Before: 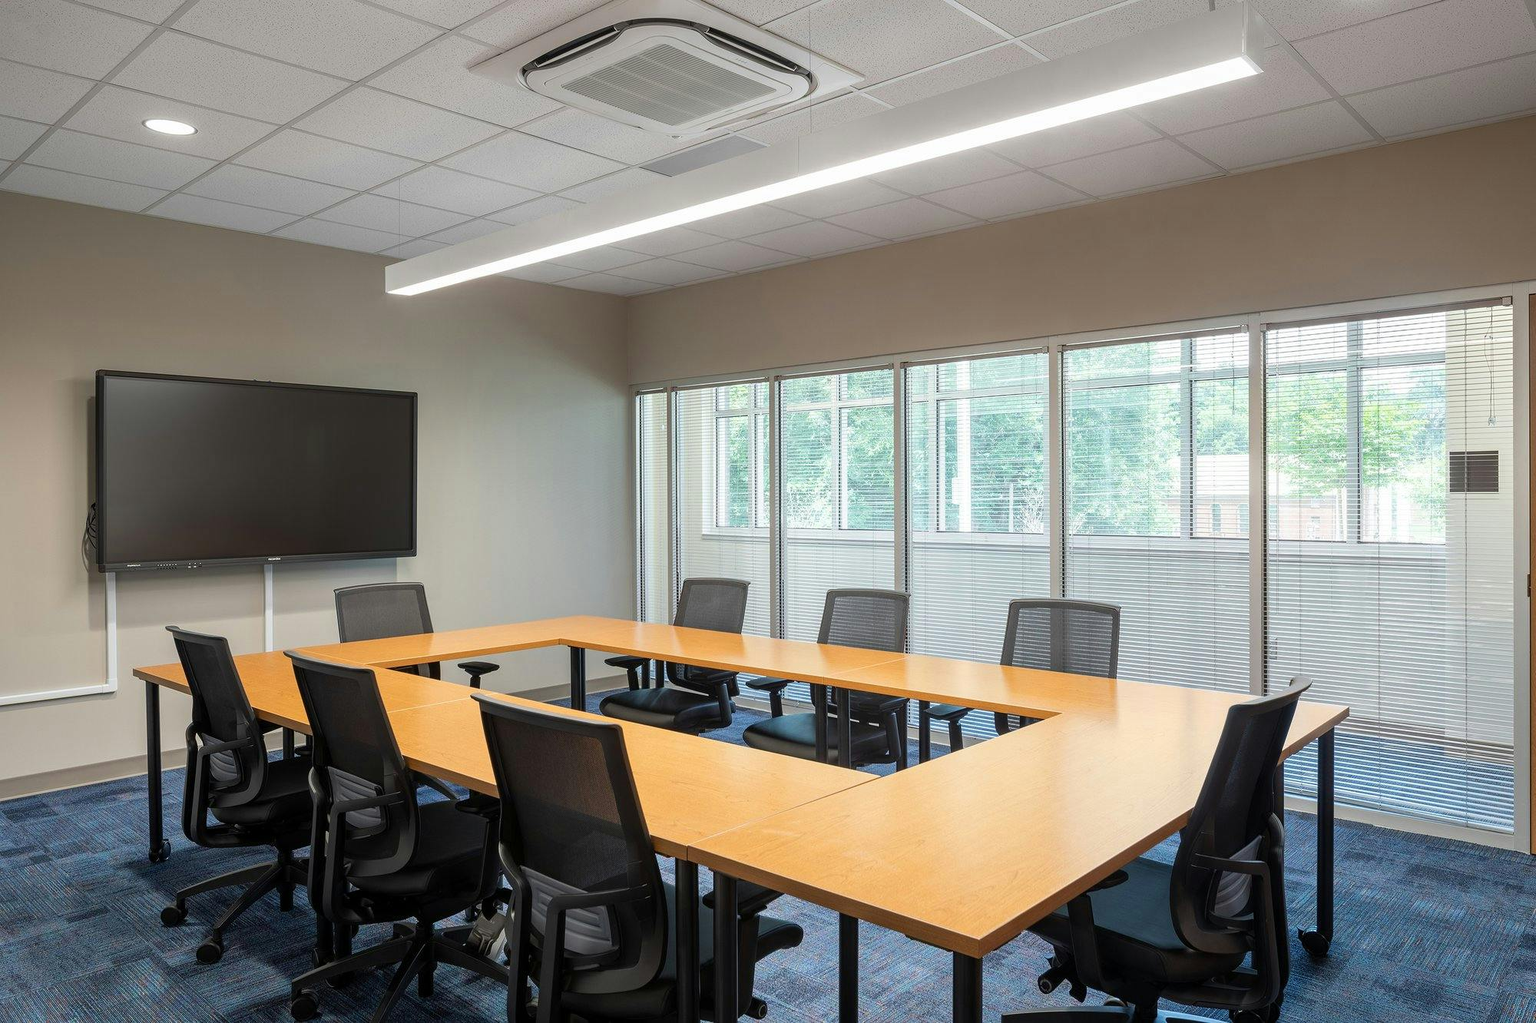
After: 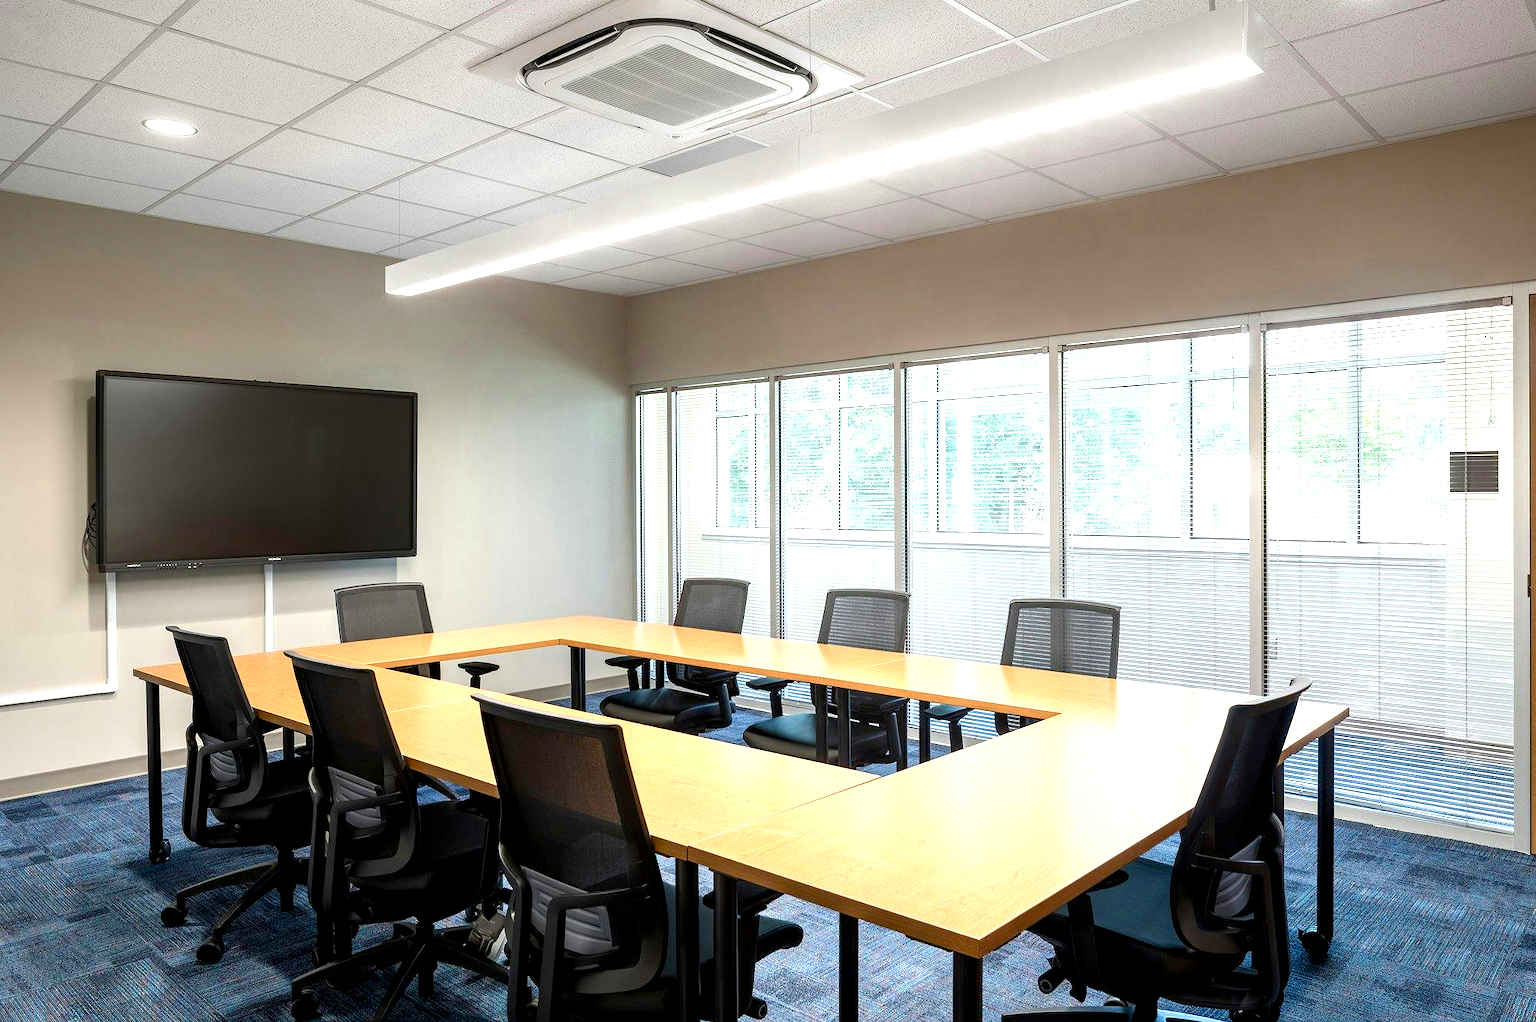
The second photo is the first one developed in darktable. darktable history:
color balance rgb: shadows lift › luminance -20%, power › hue 72.24°, highlights gain › luminance 15%, global offset › hue 171.6°, perceptual saturation grading › highlights -30%, perceptual saturation grading › shadows 20%, global vibrance 30%, contrast 10%
exposure: black level correction 0.005, exposure 0.417 EV, compensate highlight preservation false
